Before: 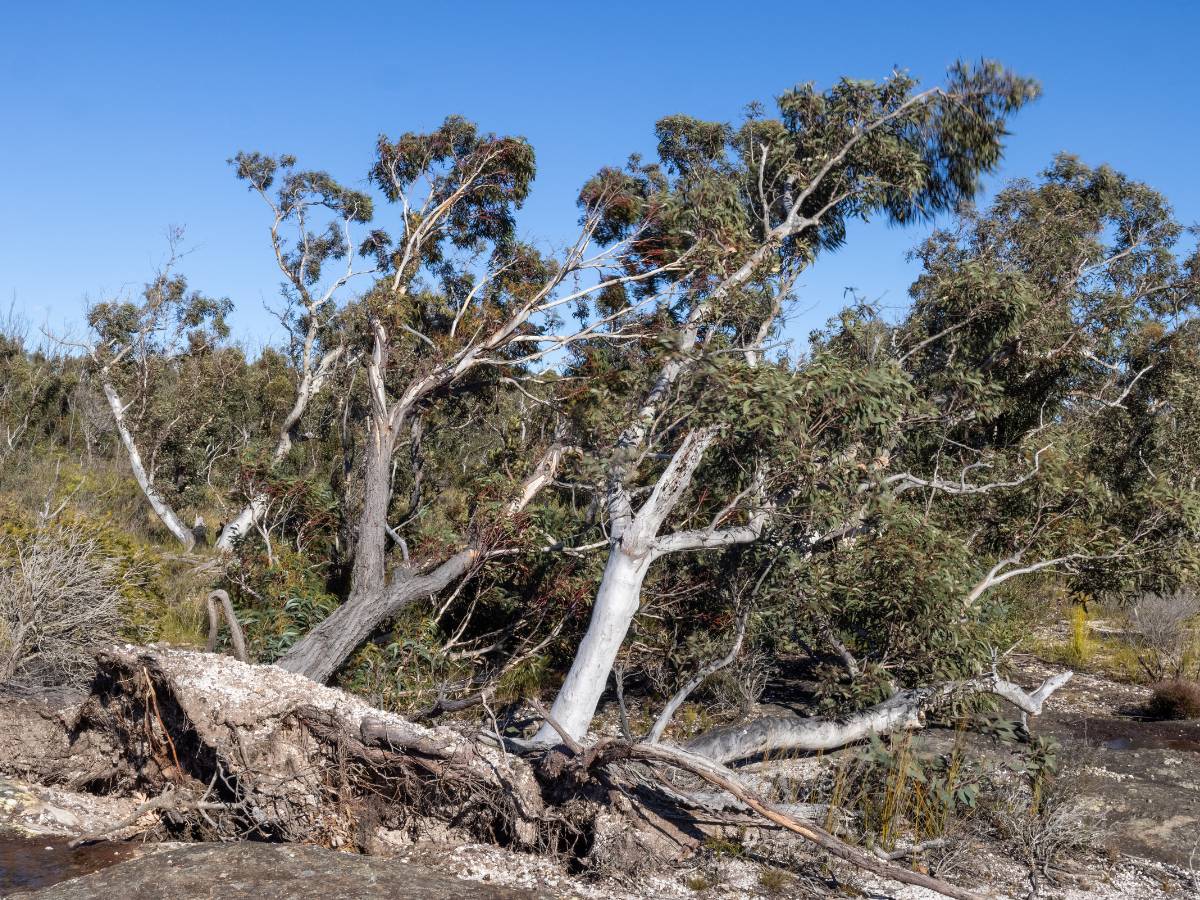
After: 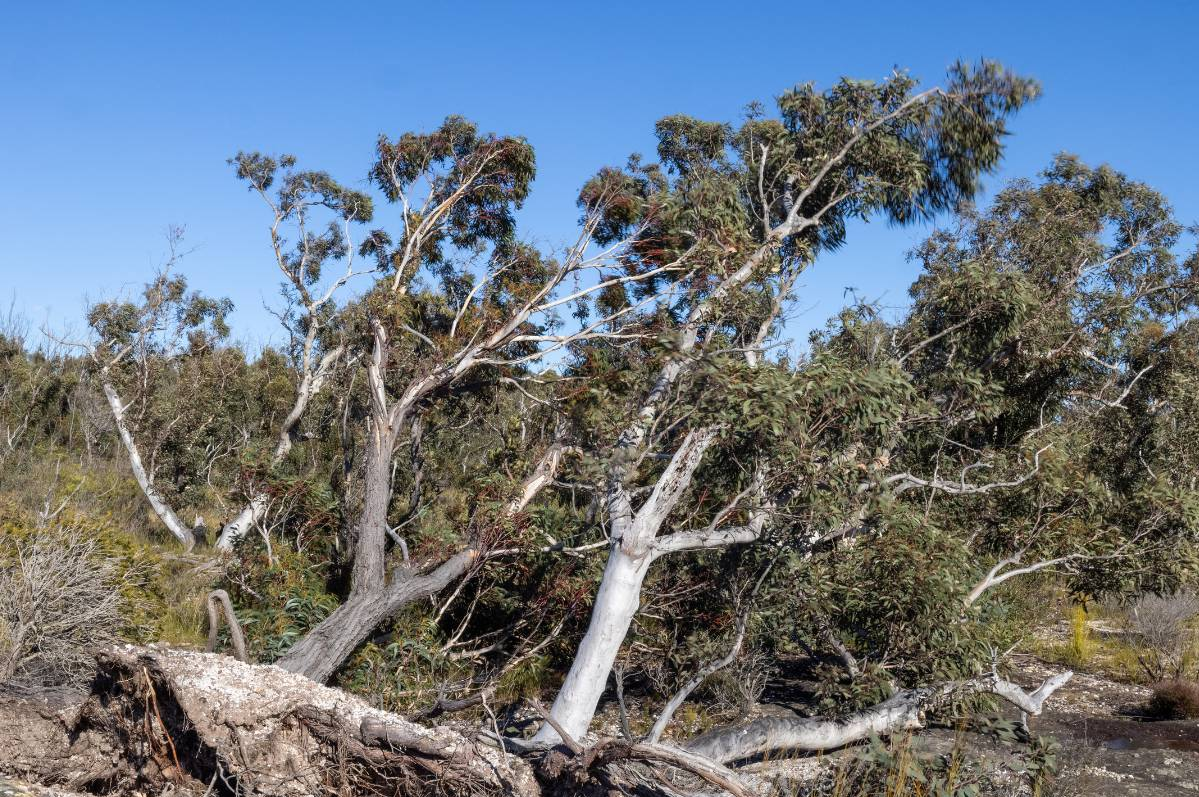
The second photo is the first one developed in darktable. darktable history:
crop and rotate: top 0%, bottom 11.436%
